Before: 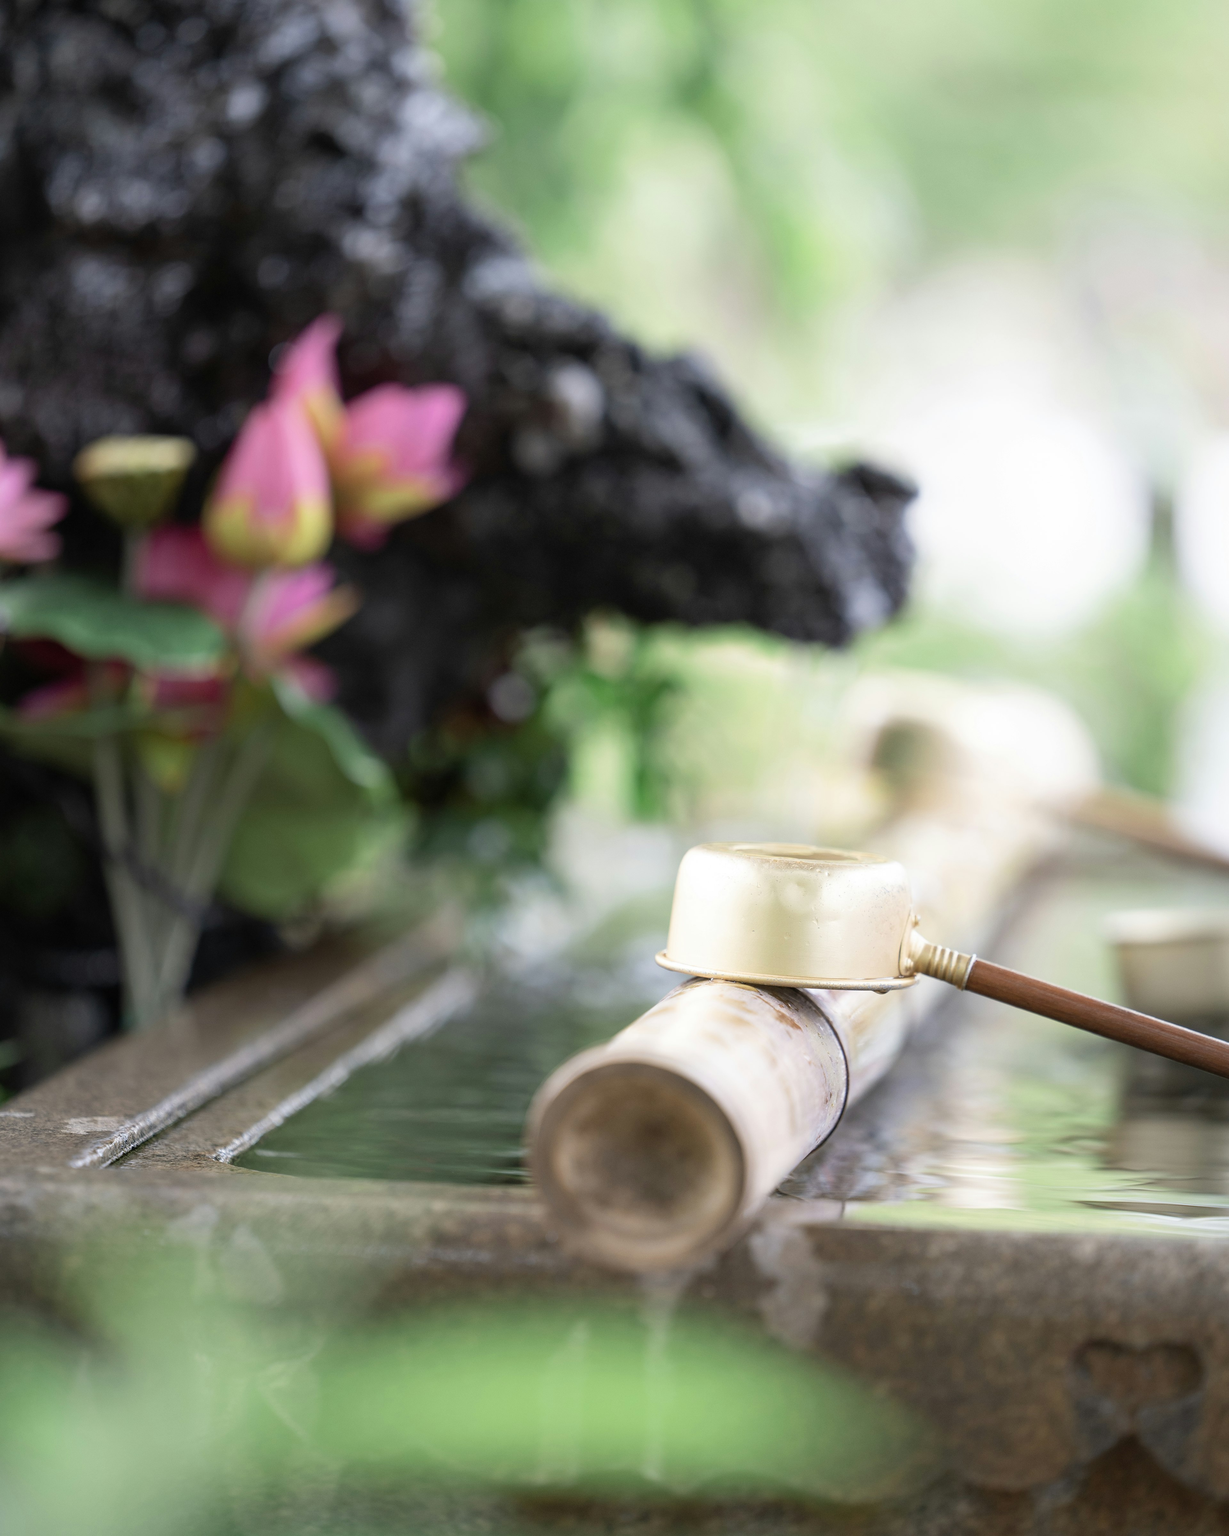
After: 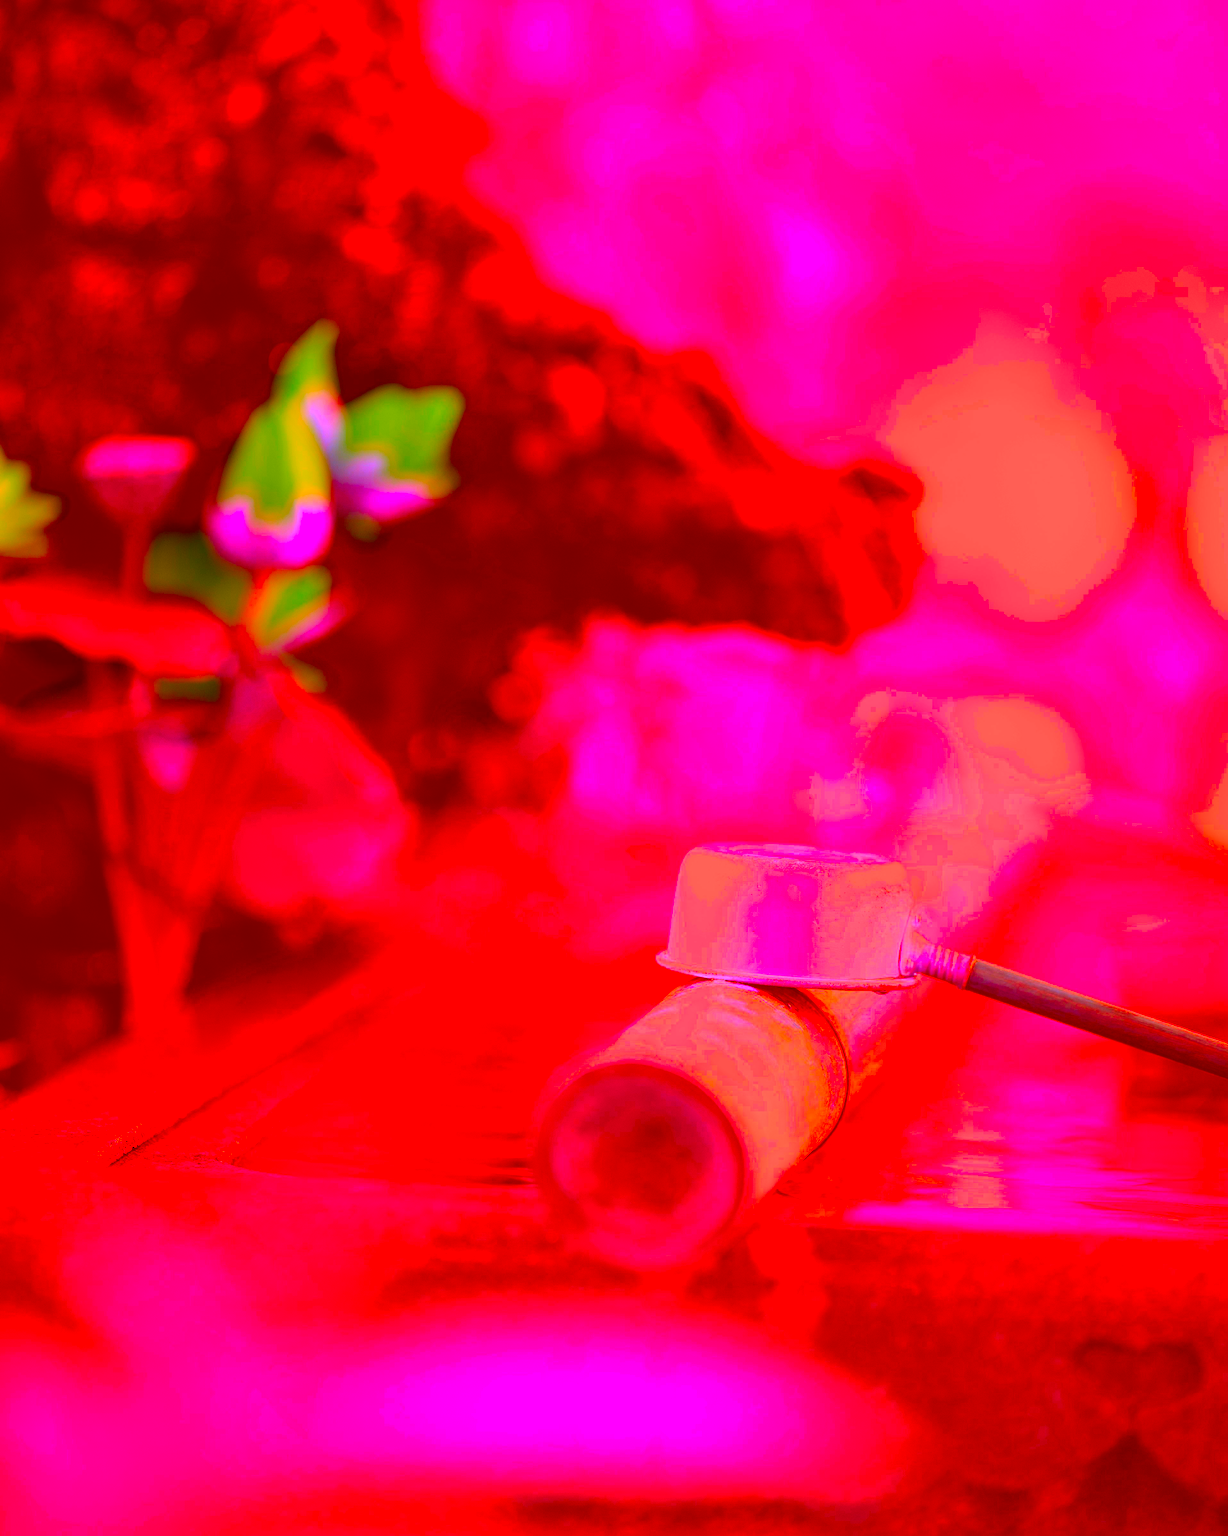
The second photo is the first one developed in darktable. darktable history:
color balance rgb: highlights gain › luminance 5.676%, highlights gain › chroma 2.56%, highlights gain › hue 90.24°, perceptual saturation grading › global saturation 29.621%, global vibrance 20%
color correction: highlights a* -39.64, highlights b* -39.81, shadows a* -39.25, shadows b* -39.85, saturation -2.96
